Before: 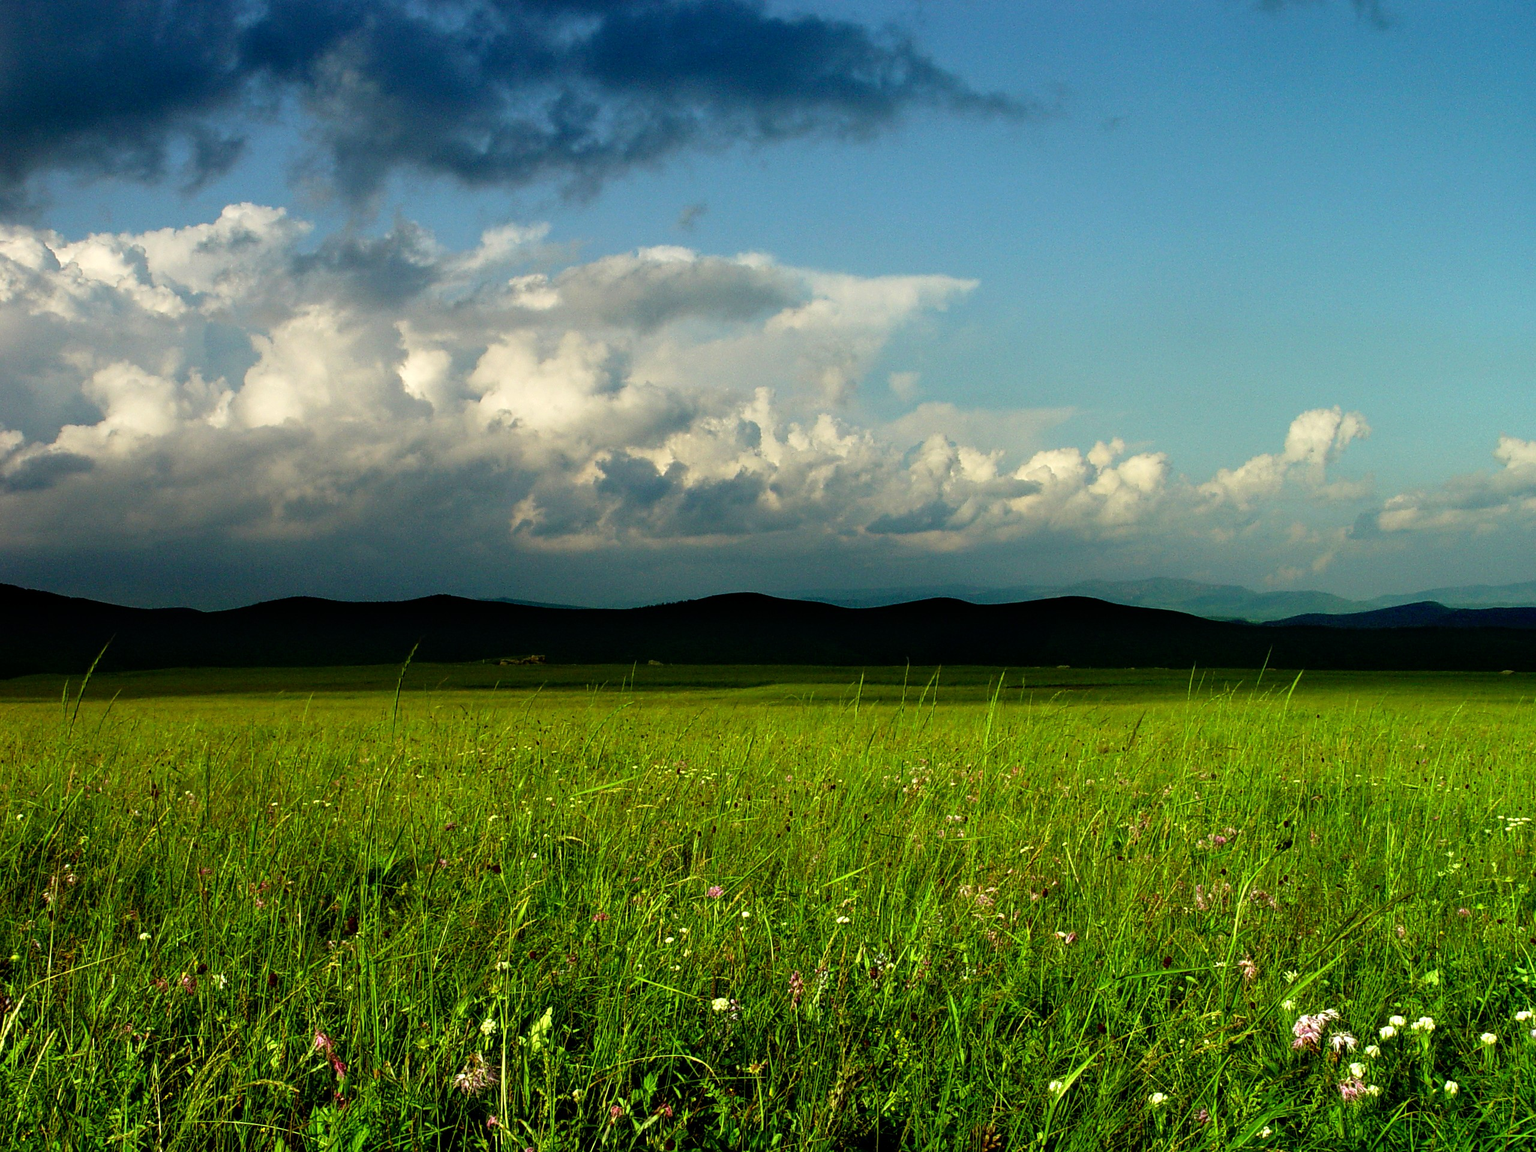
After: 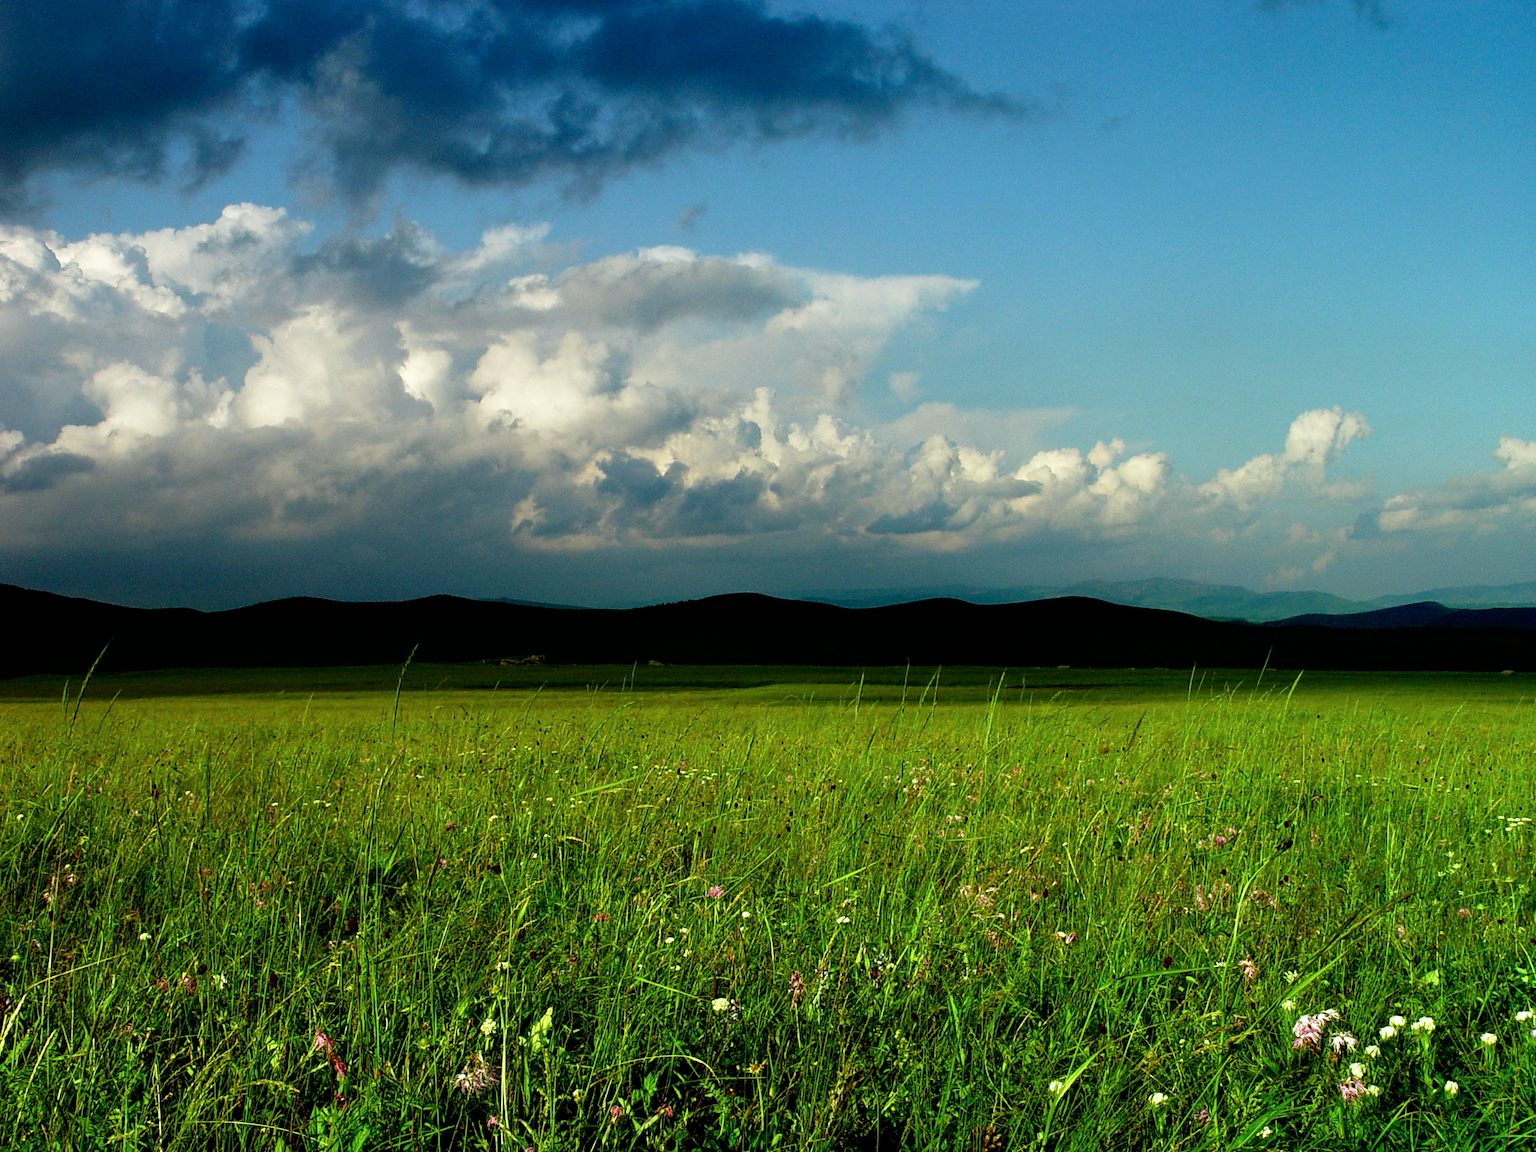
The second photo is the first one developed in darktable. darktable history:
color calibration: x 0.354, y 0.368, temperature 4671.39 K
